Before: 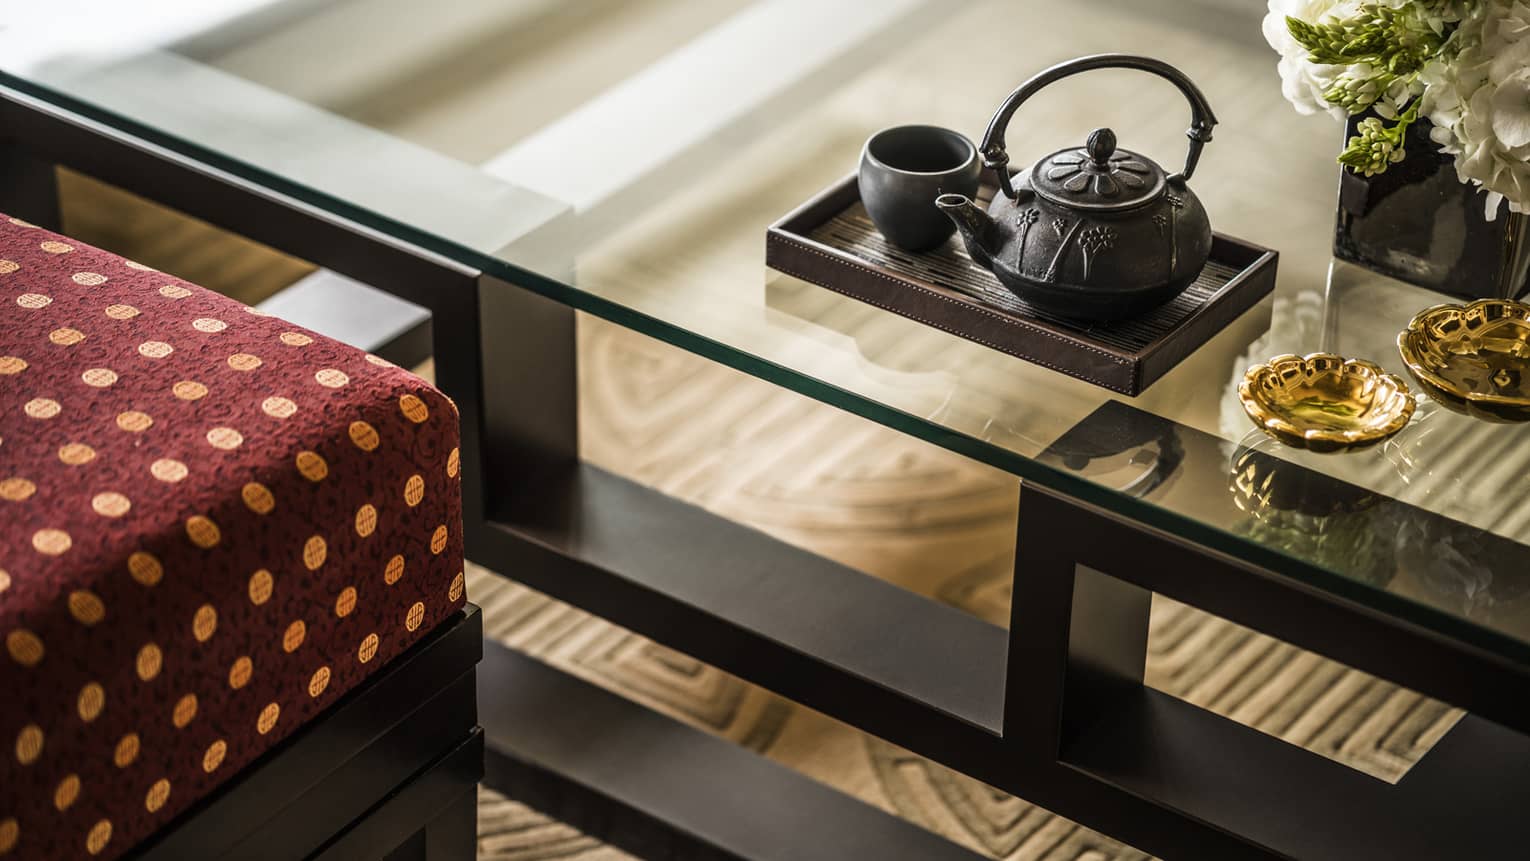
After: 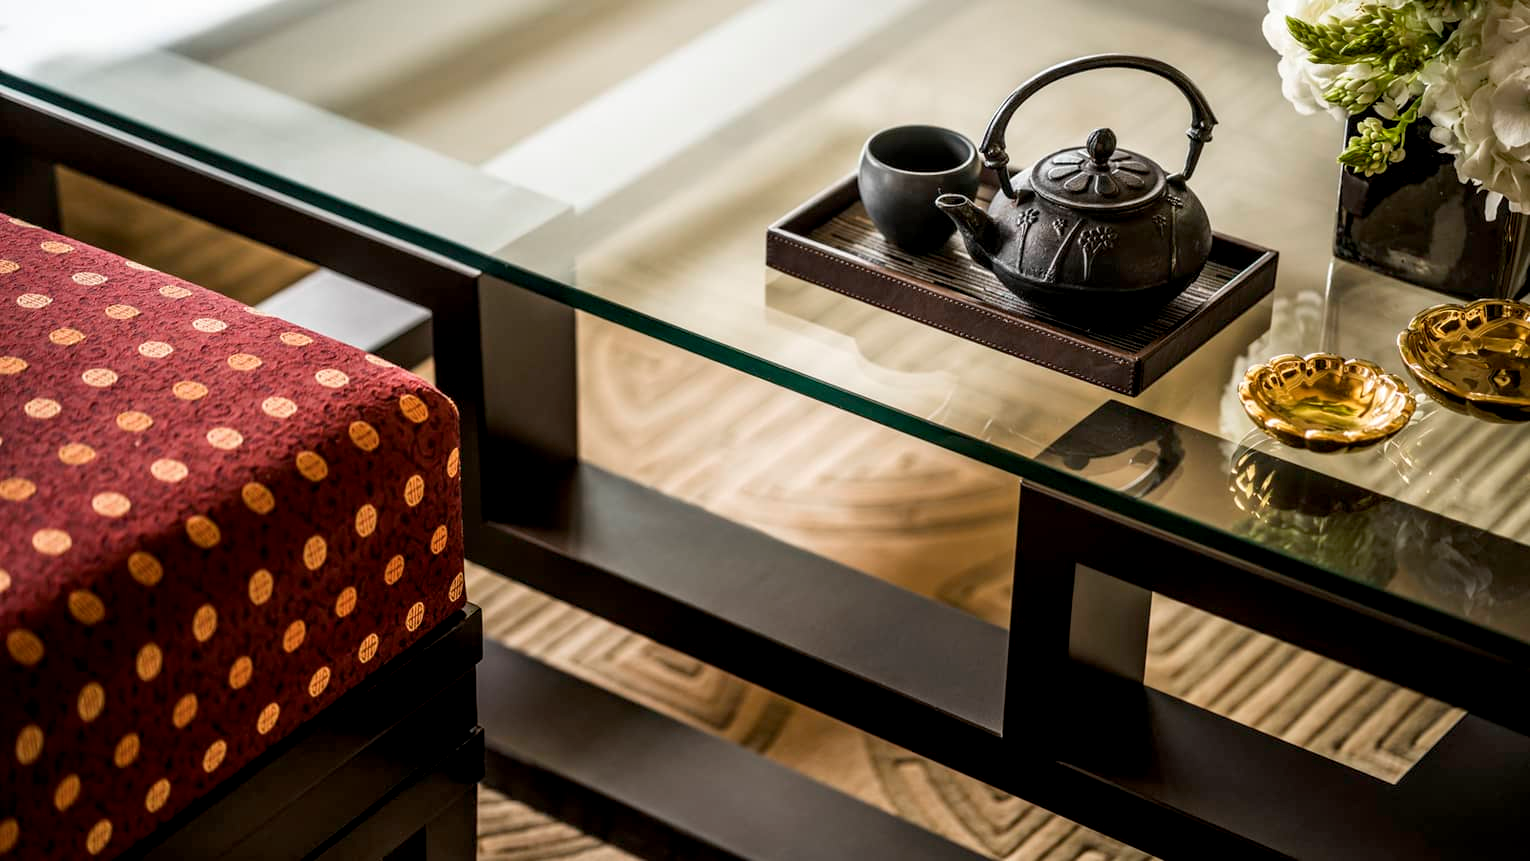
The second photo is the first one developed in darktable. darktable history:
exposure: black level correction 0.004, exposure 0.015 EV, compensate highlight preservation false
color balance rgb: perceptual saturation grading › global saturation -0.034%
